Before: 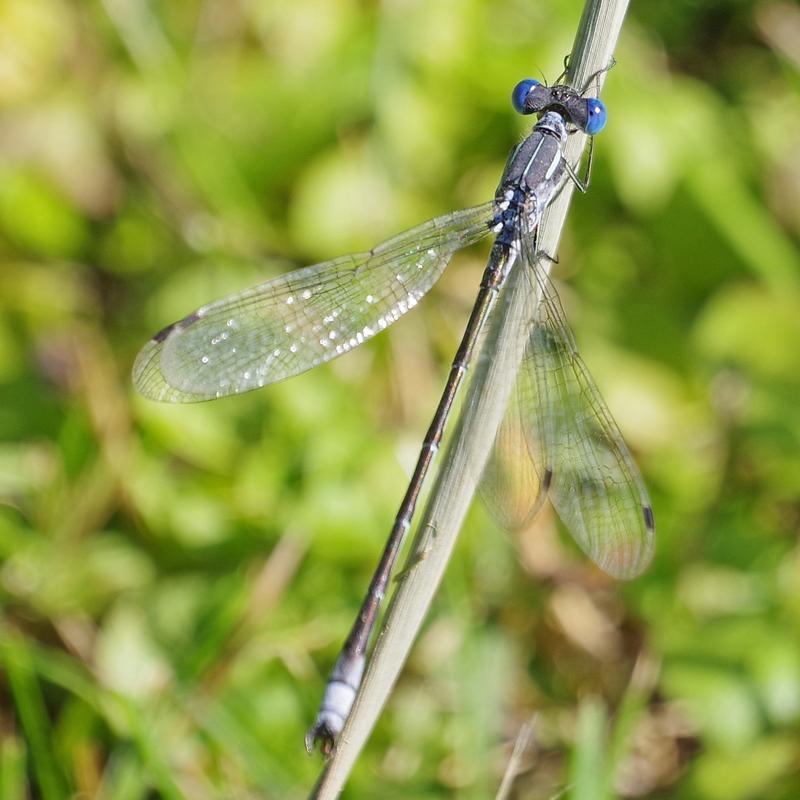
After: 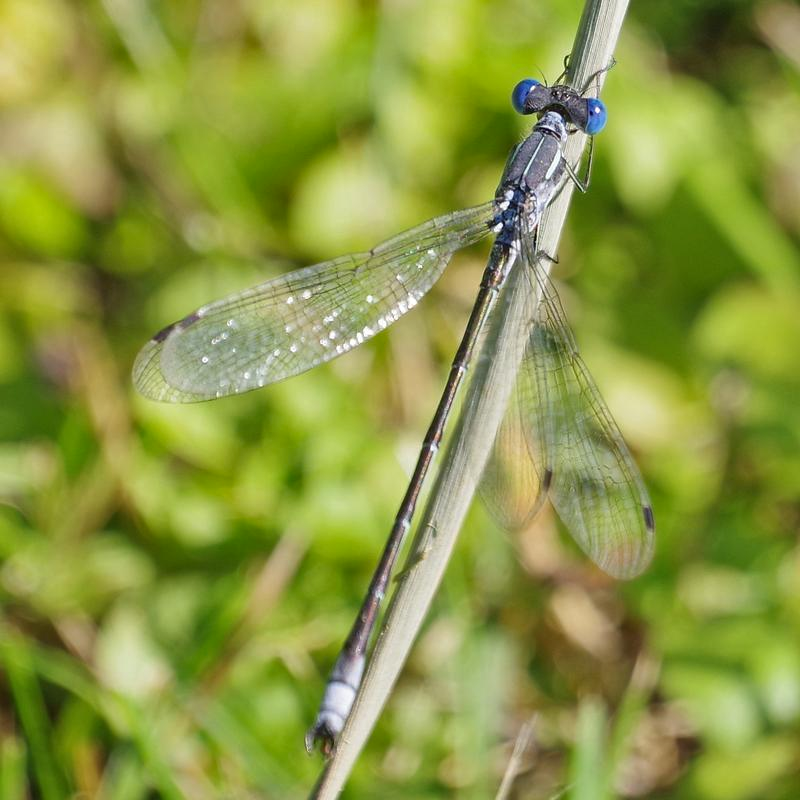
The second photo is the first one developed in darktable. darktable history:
shadows and highlights: shadows 23.19, highlights -48.97, highlights color adjustment 39.78%, soften with gaussian
levels: mode automatic, levels [0.031, 0.5, 0.969]
